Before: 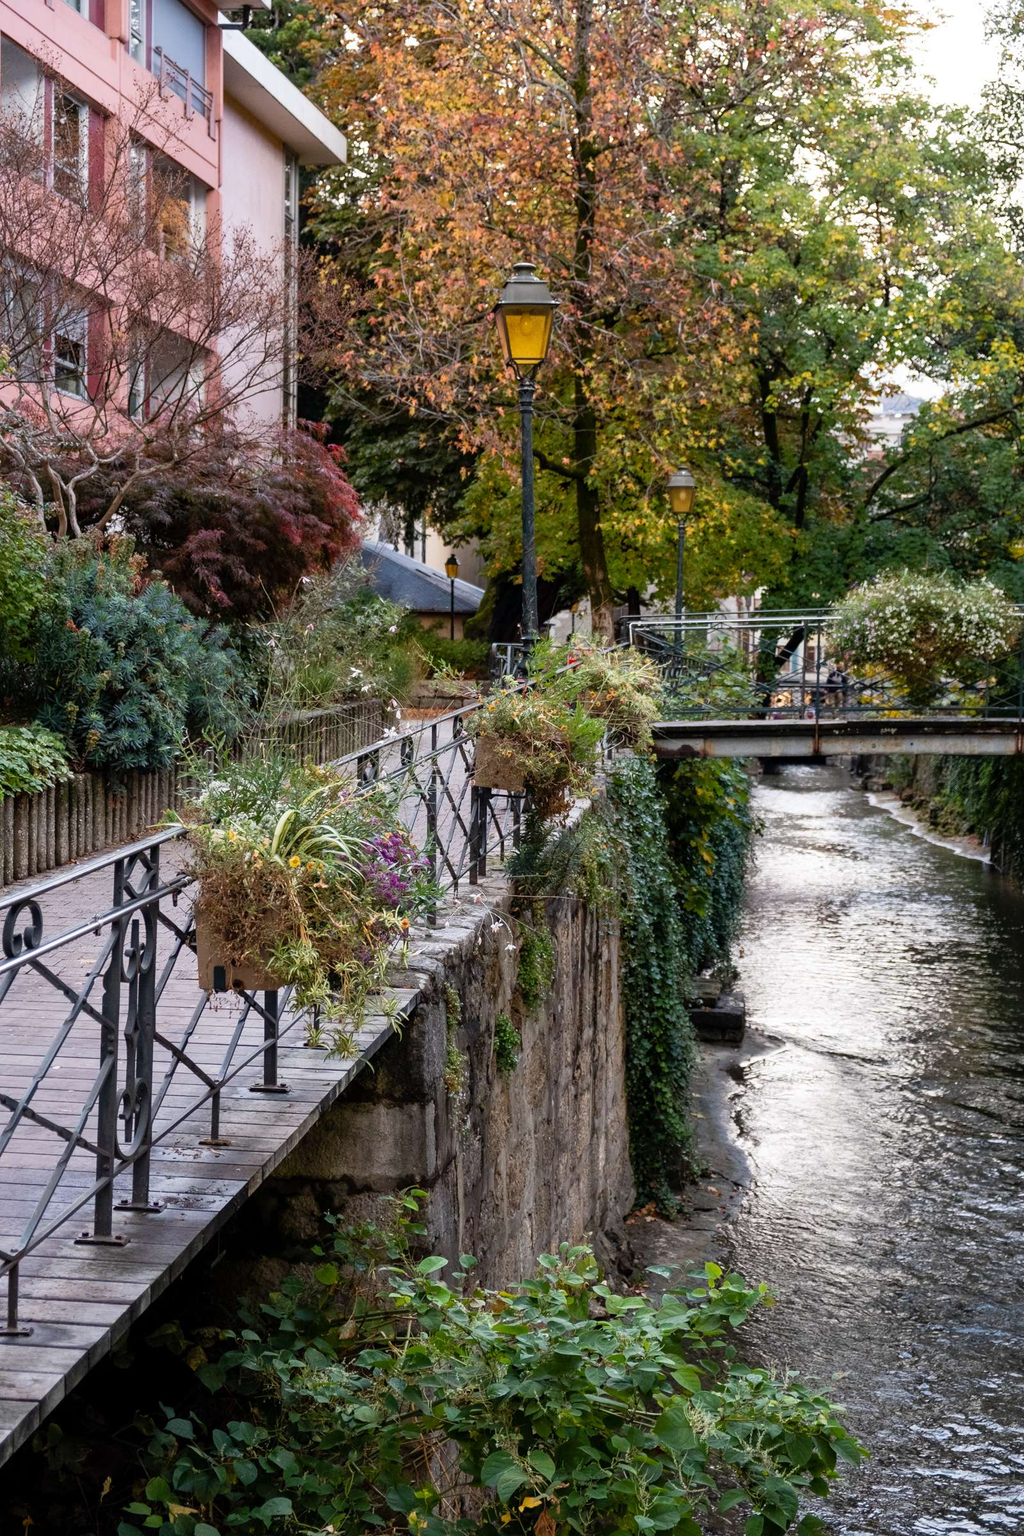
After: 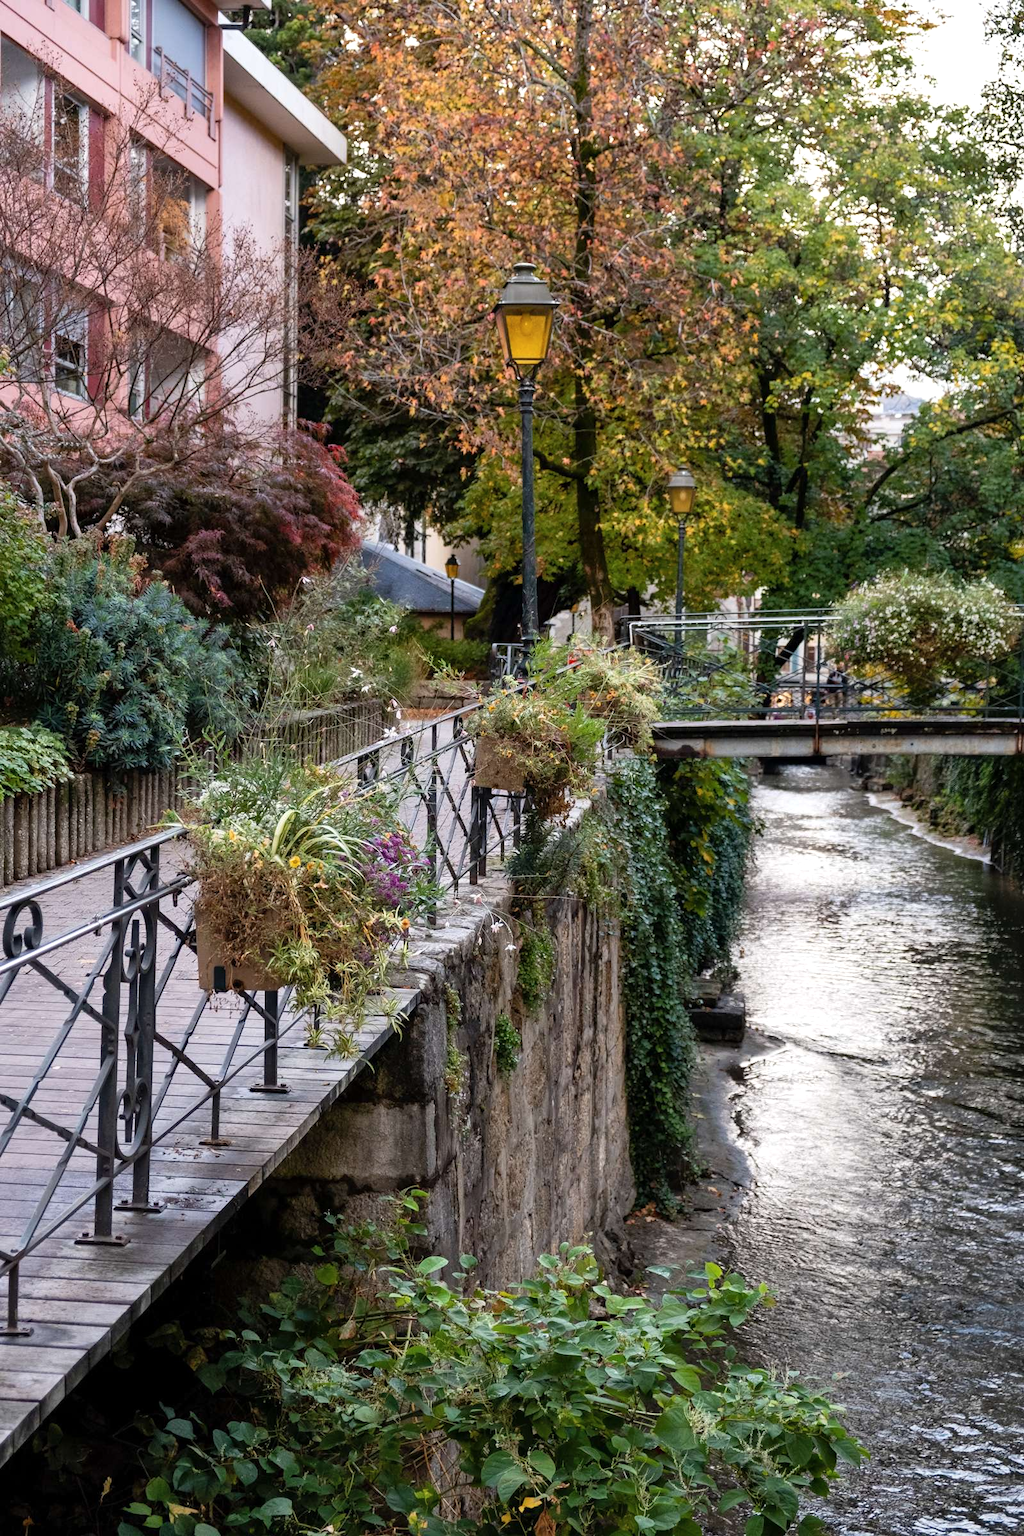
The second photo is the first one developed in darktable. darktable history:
shadows and highlights: radius 172.17, shadows 27.32, white point adjustment 3.24, highlights -68.3, soften with gaussian
